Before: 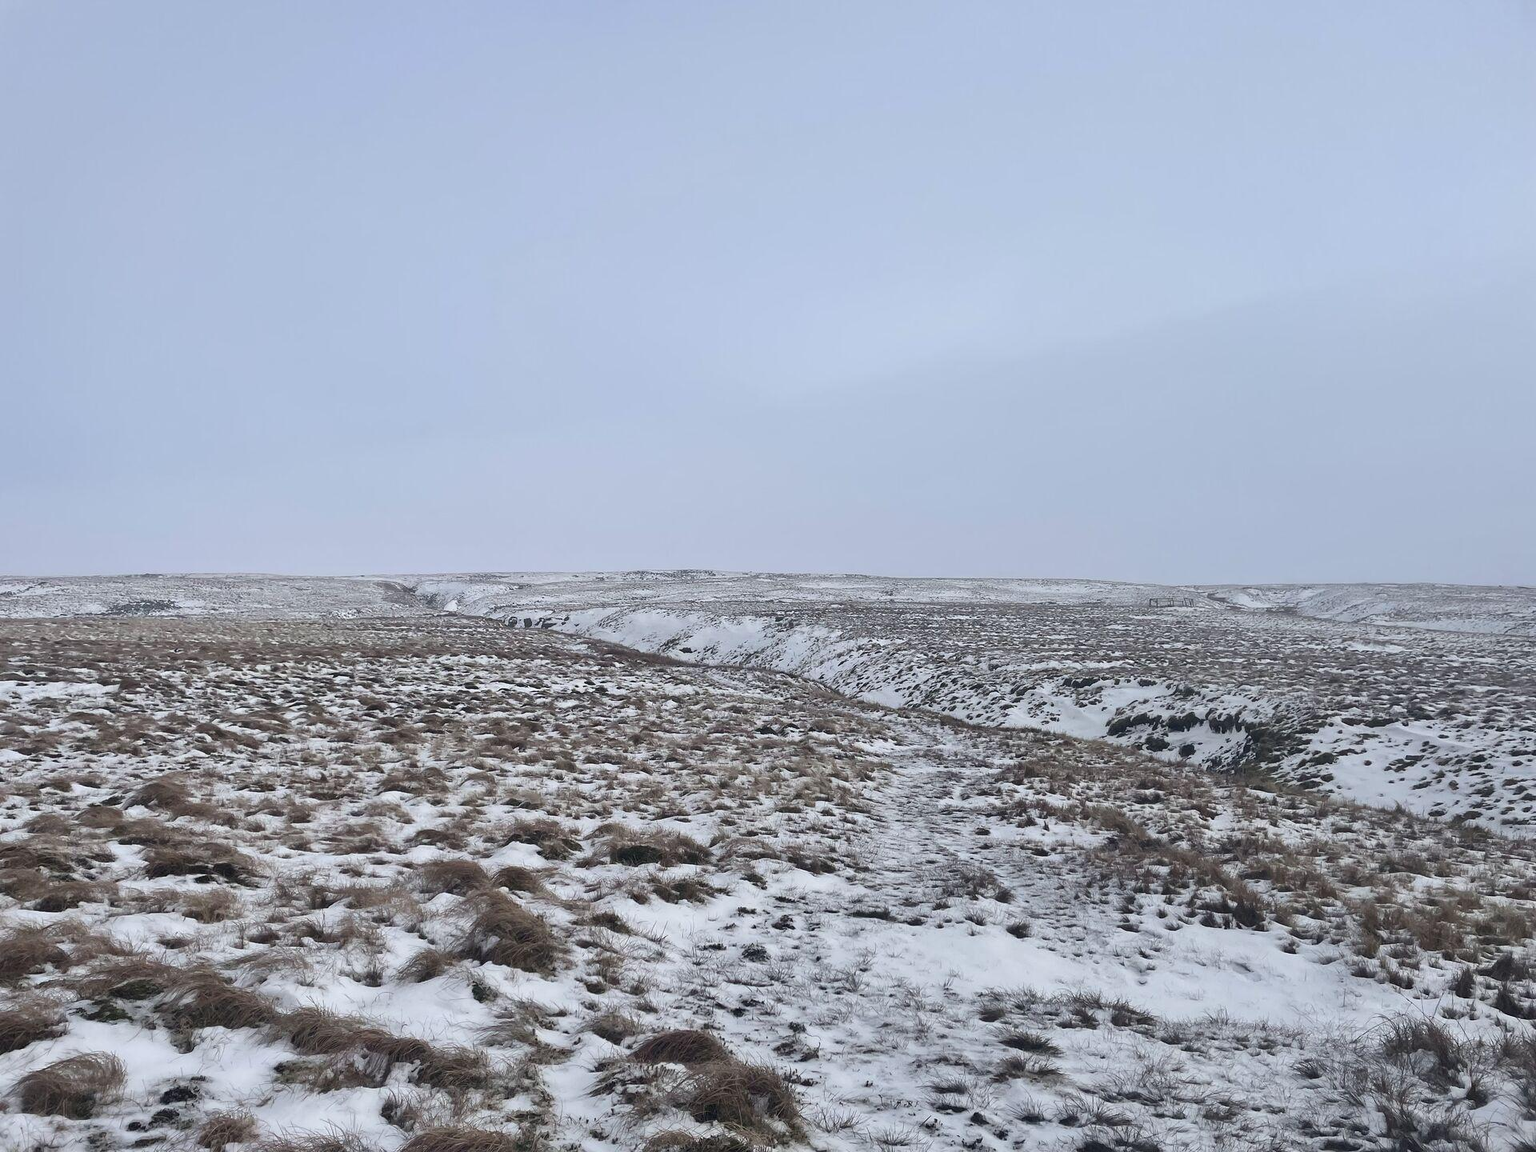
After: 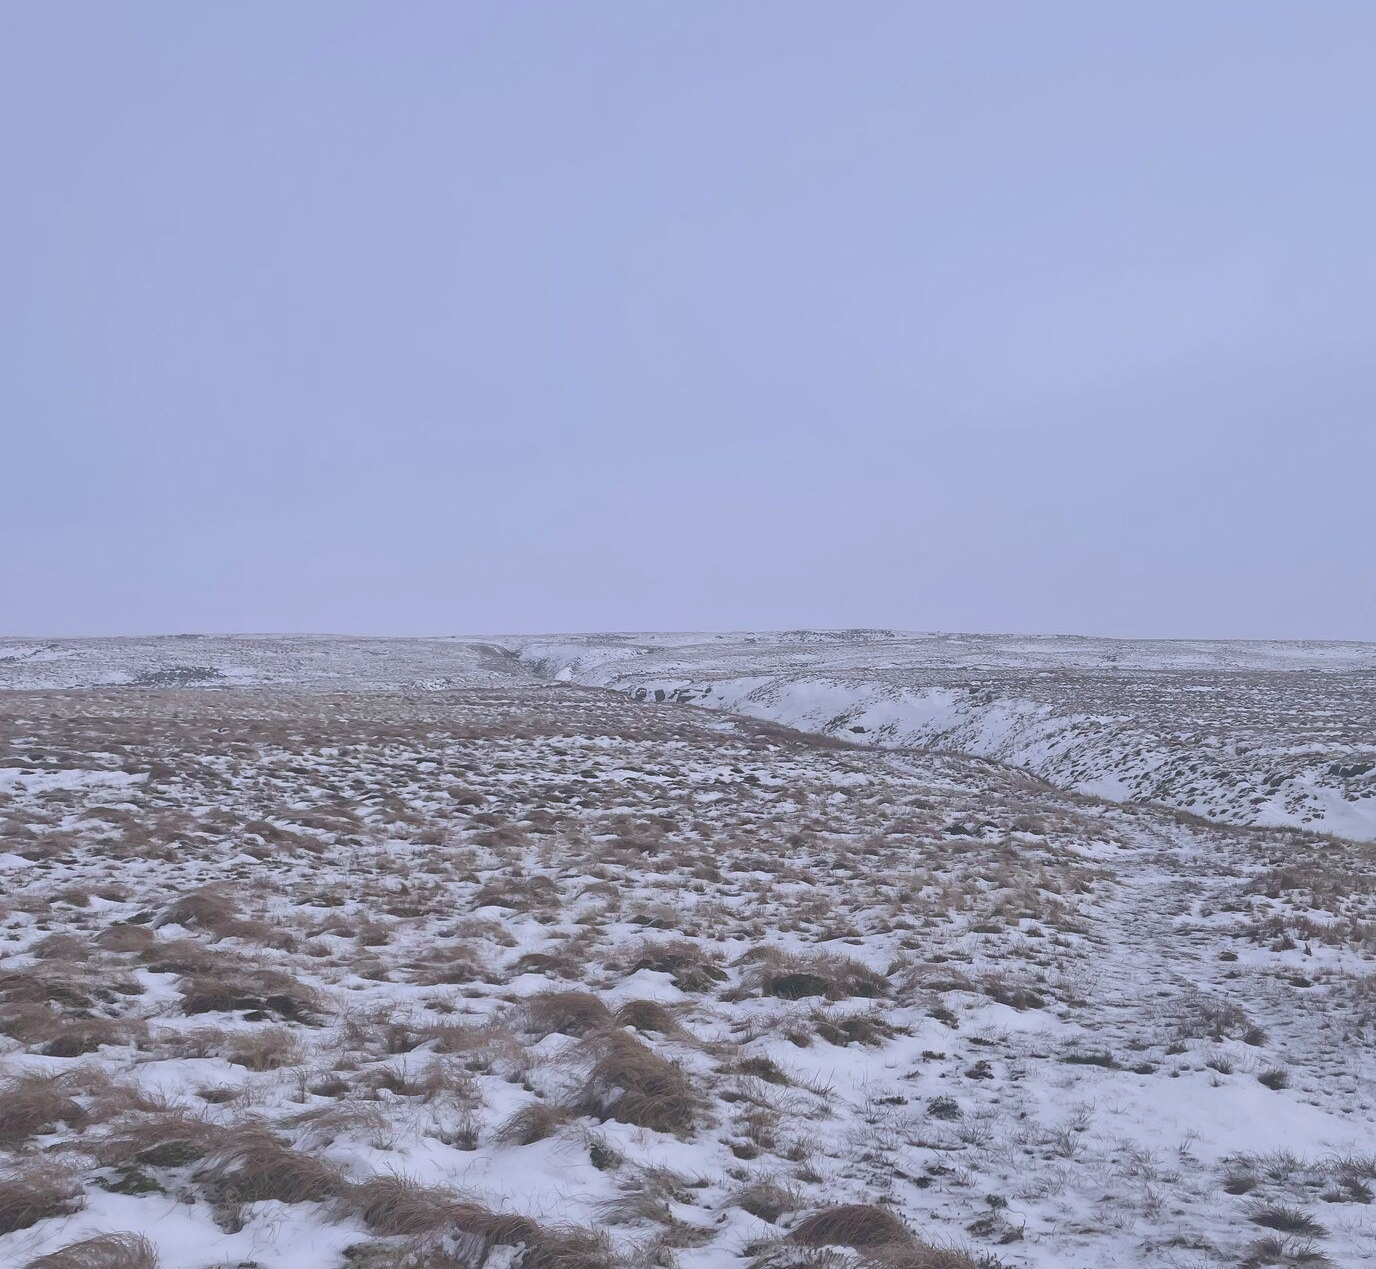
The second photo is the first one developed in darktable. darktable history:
contrast brightness saturation: contrast -0.08, brightness -0.04, saturation -0.11
tone curve: curves: ch0 [(0, 0.172) (1, 0.91)], color space Lab, independent channels, preserve colors none
white balance: red 1.004, blue 1.096
crop: top 5.803%, right 27.864%, bottom 5.804%
